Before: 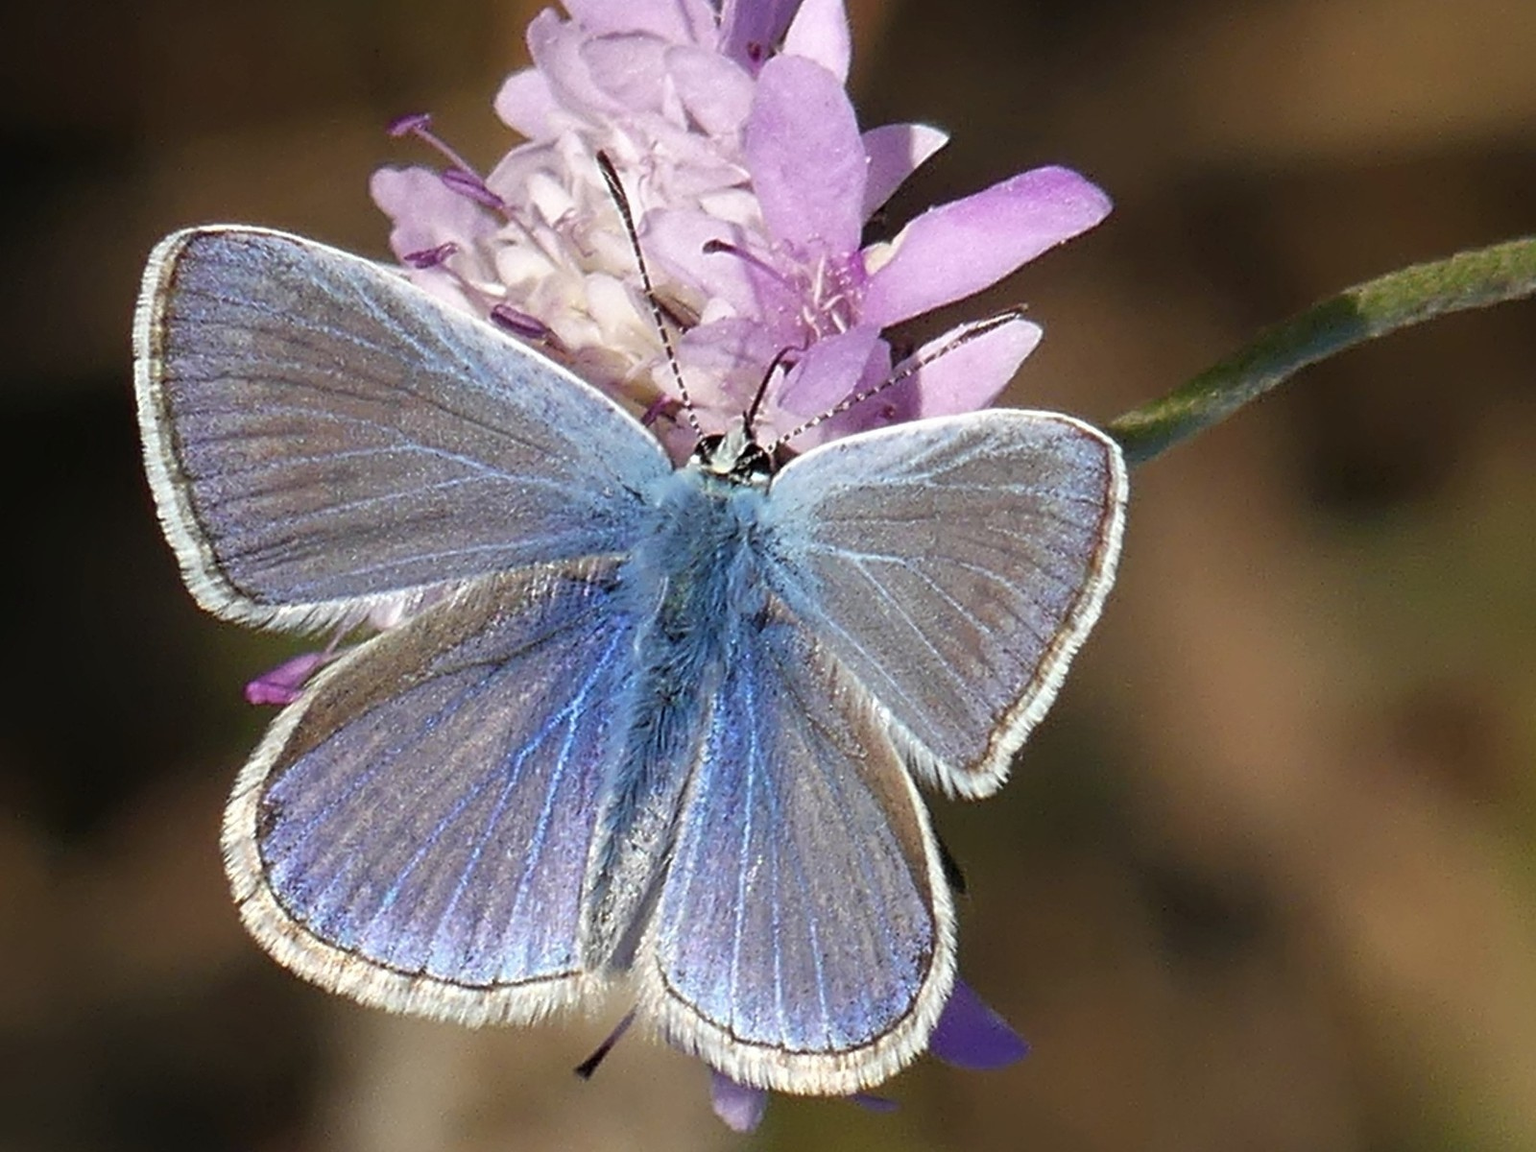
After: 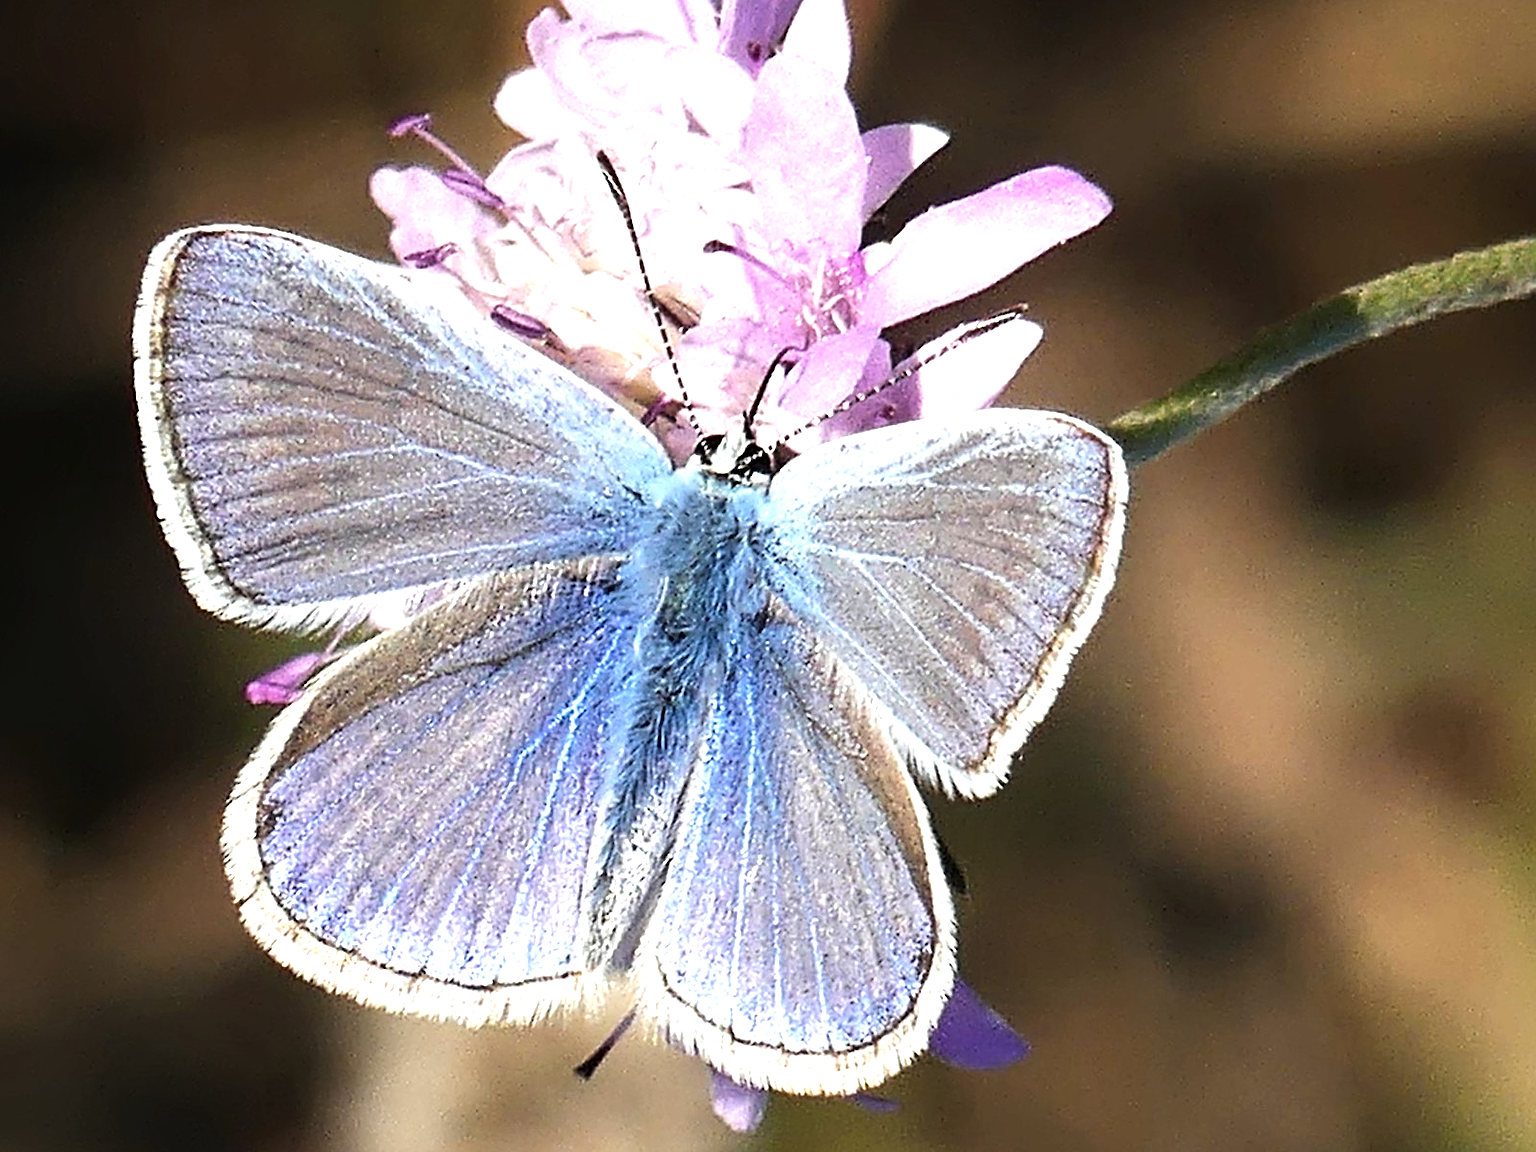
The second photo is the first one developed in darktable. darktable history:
exposure: black level correction 0, exposure 0.5 EV, compensate highlight preservation false
sharpen: on, module defaults
tone equalizer: -8 EV -0.777 EV, -7 EV -0.687 EV, -6 EV -0.607 EV, -5 EV -0.383 EV, -3 EV 0.399 EV, -2 EV 0.6 EV, -1 EV 0.679 EV, +0 EV 0.723 EV, edges refinement/feathering 500, mask exposure compensation -1.57 EV, preserve details no
